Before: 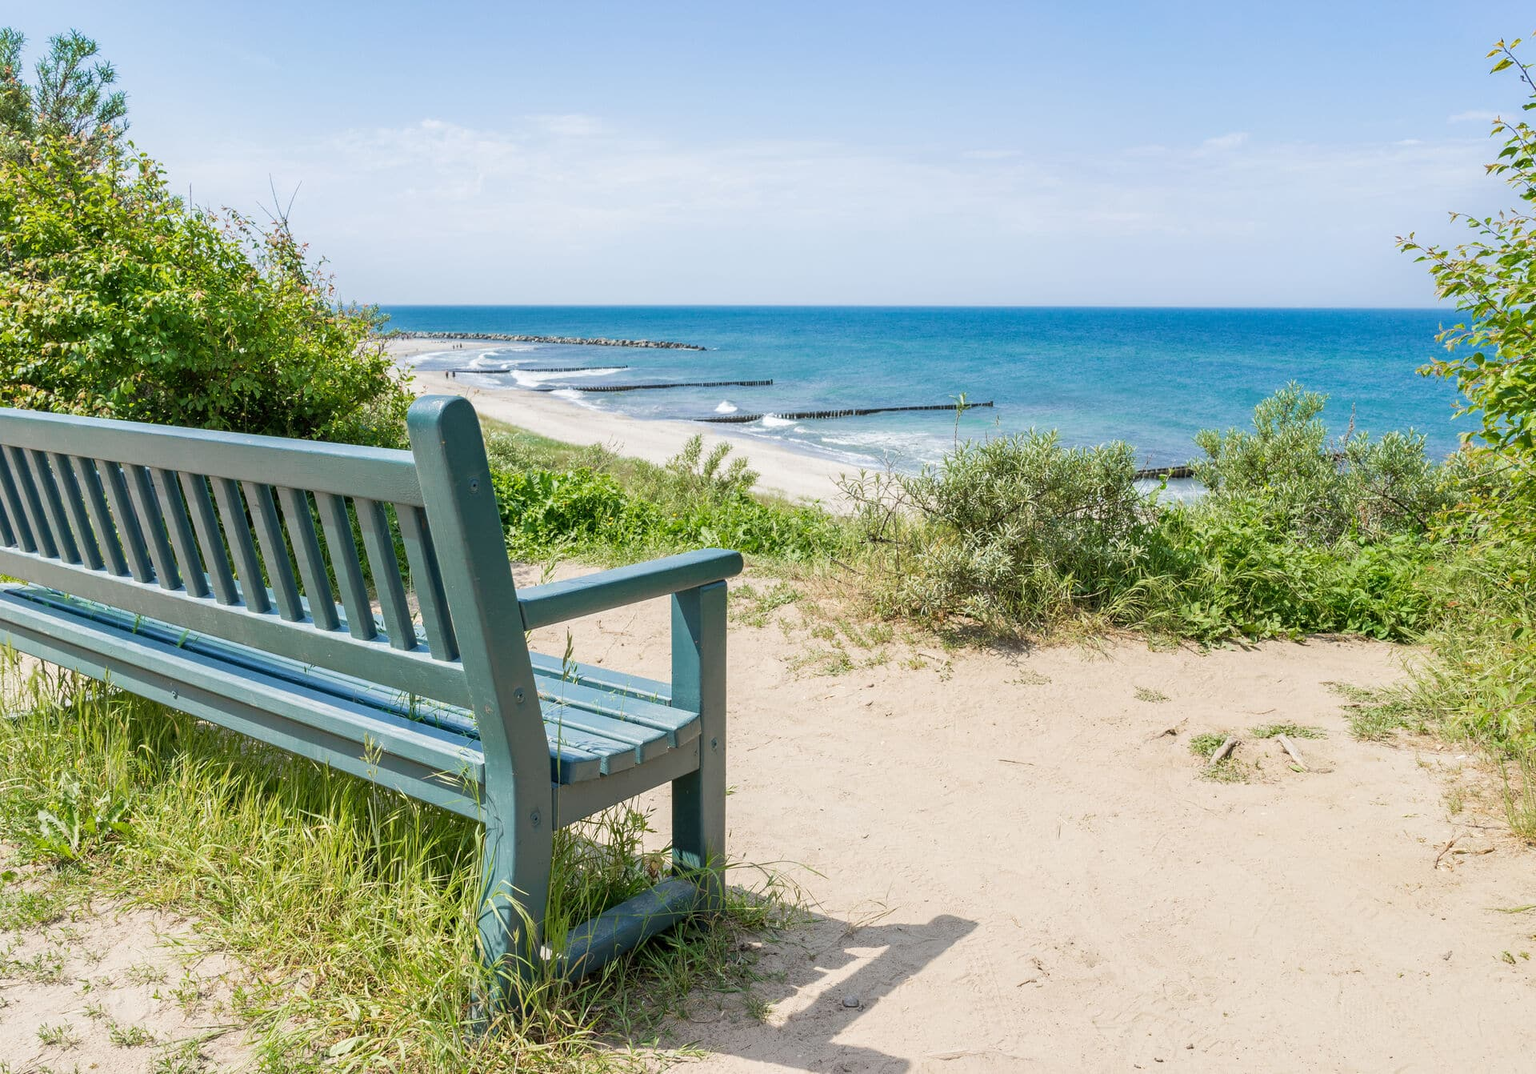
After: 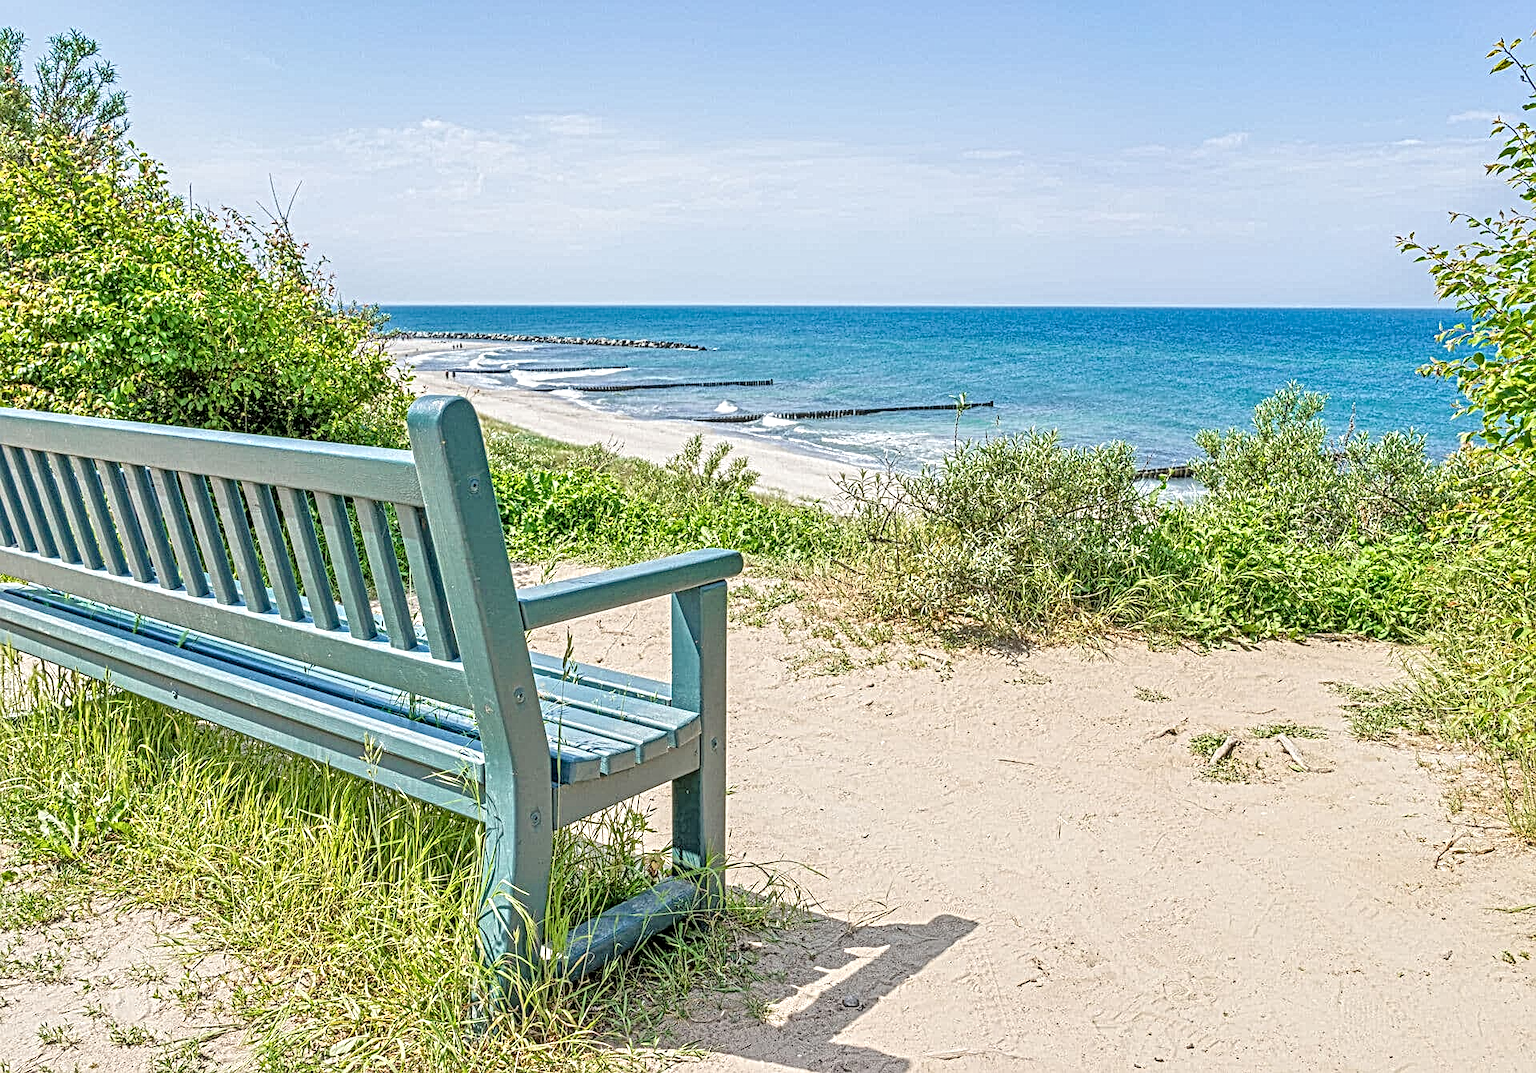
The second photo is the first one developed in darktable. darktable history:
tone equalizer: -7 EV 0.15 EV, -6 EV 0.6 EV, -5 EV 1.15 EV, -4 EV 1.33 EV, -3 EV 1.15 EV, -2 EV 0.6 EV, -1 EV 0.15 EV, mask exposure compensation -0.5 EV
local contrast: mode bilateral grid, contrast 20, coarseness 3, detail 300%, midtone range 0.2
